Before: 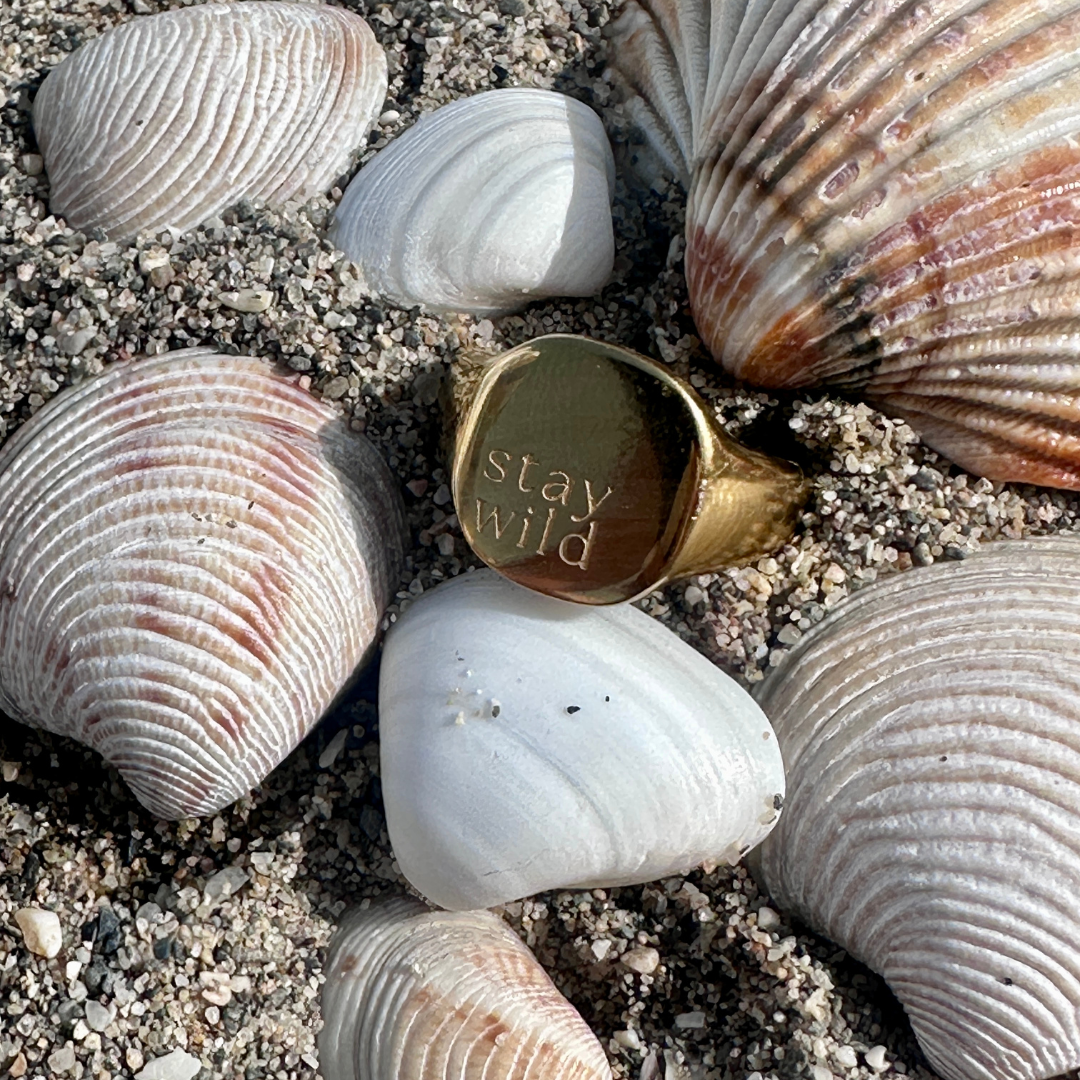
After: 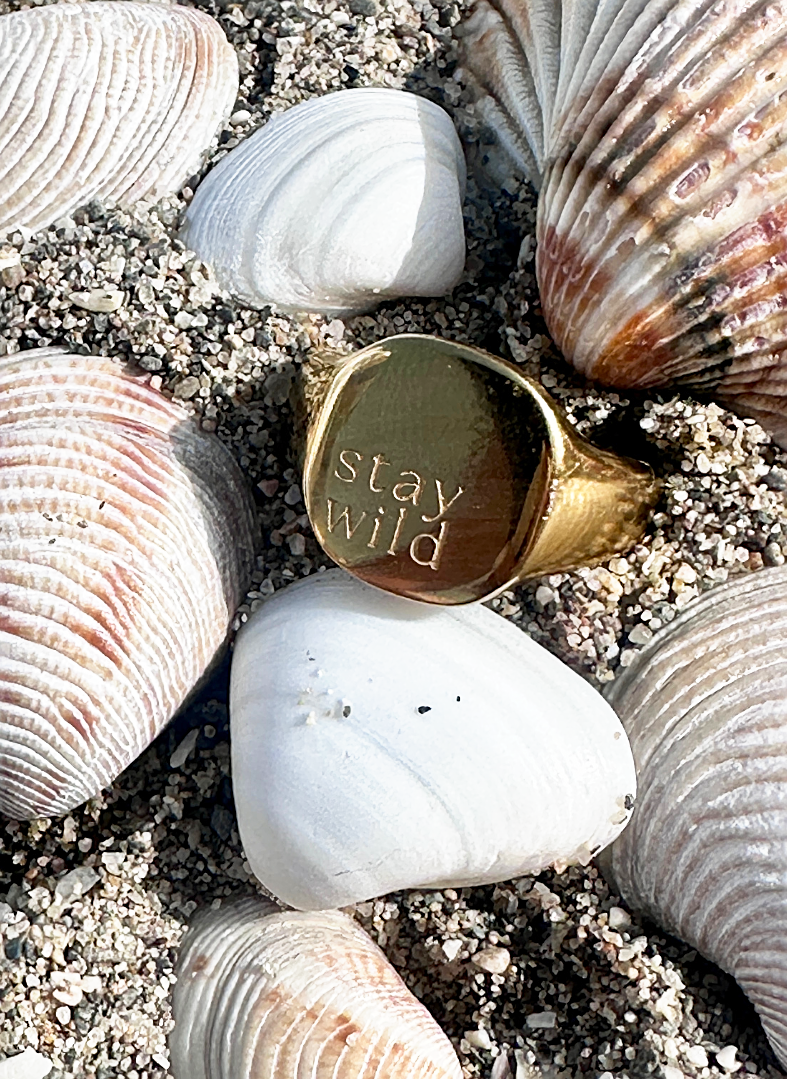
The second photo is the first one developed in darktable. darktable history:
crop: left 13.807%, right 13.303%
sharpen: on, module defaults
base curve: curves: ch0 [(0, 0) (0.557, 0.834) (1, 1)], preserve colors none
